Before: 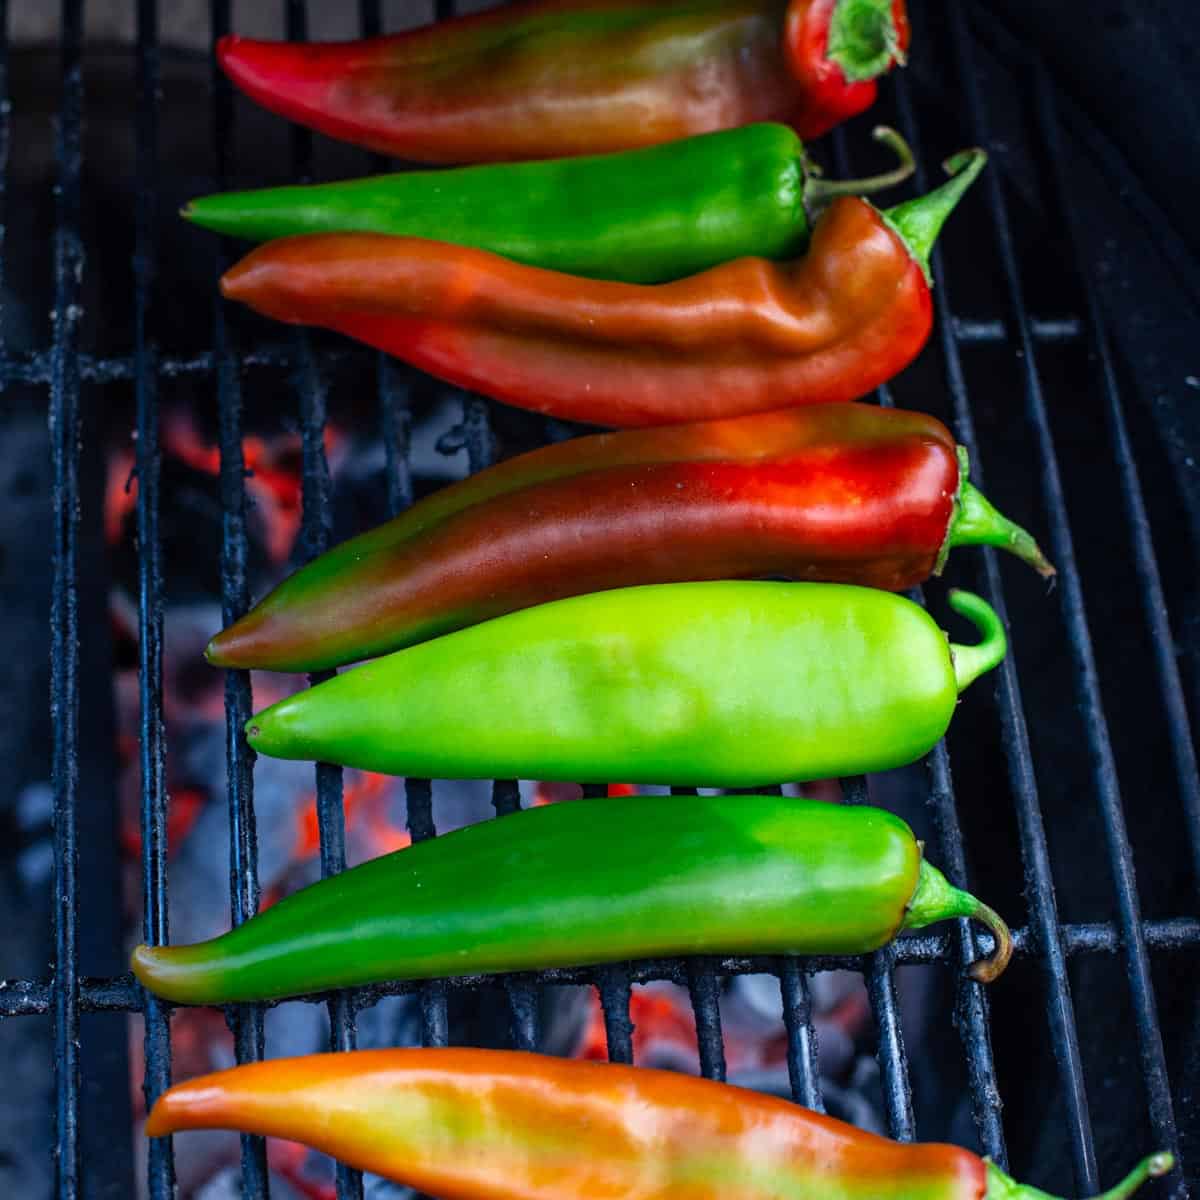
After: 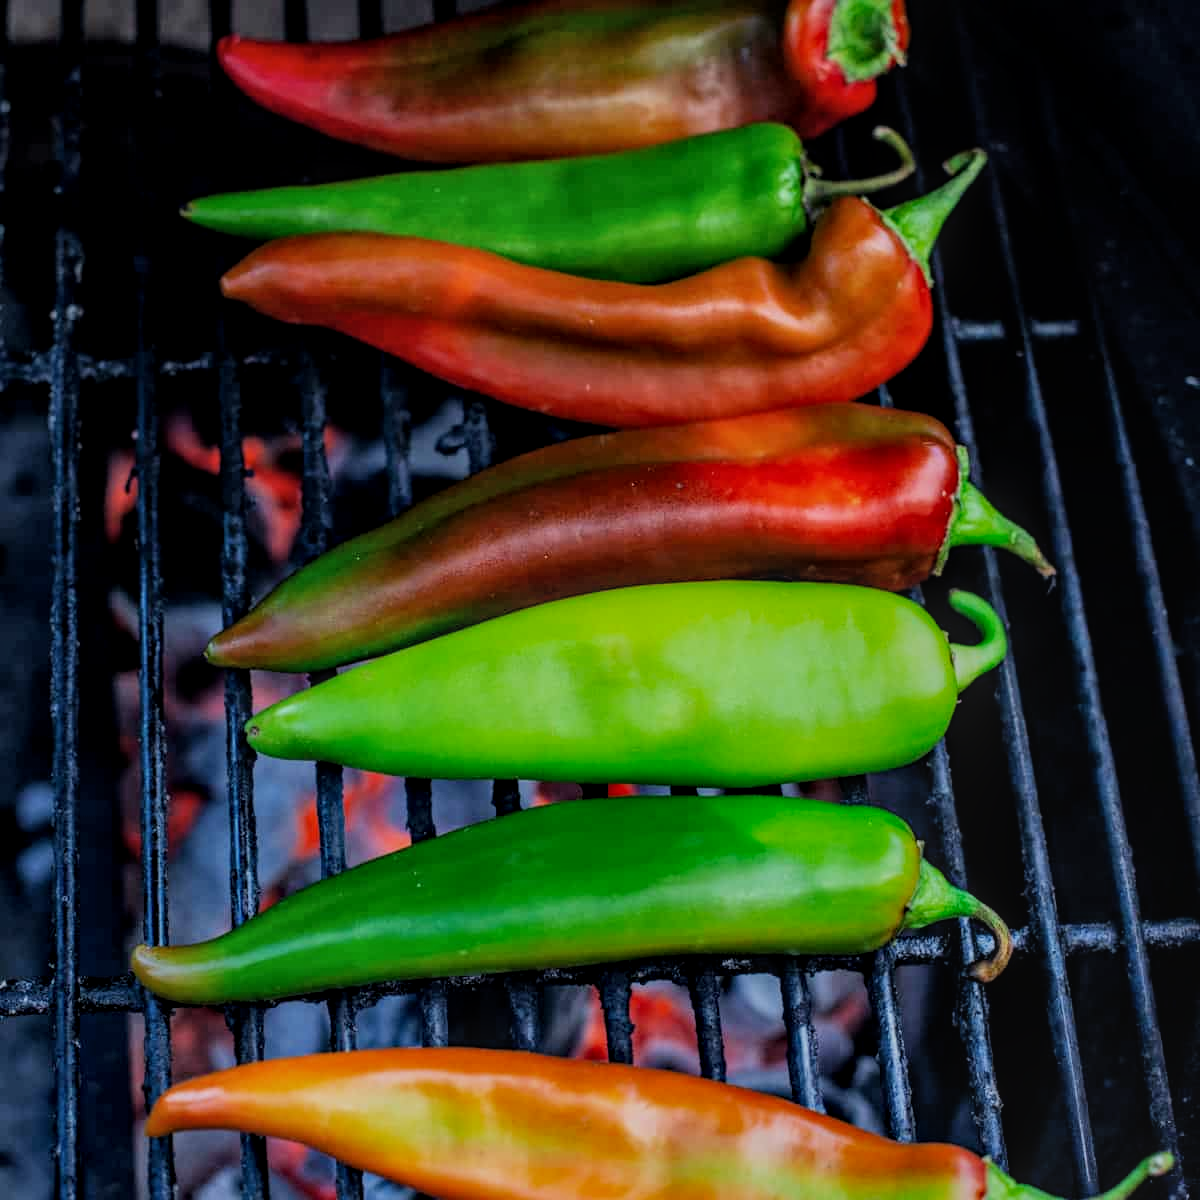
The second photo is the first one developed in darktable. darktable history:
filmic rgb: black relative exposure -7.15 EV, white relative exposure 5.36 EV, hardness 3.02, color science v6 (2022)
local contrast: highlights 0%, shadows 0%, detail 133%
